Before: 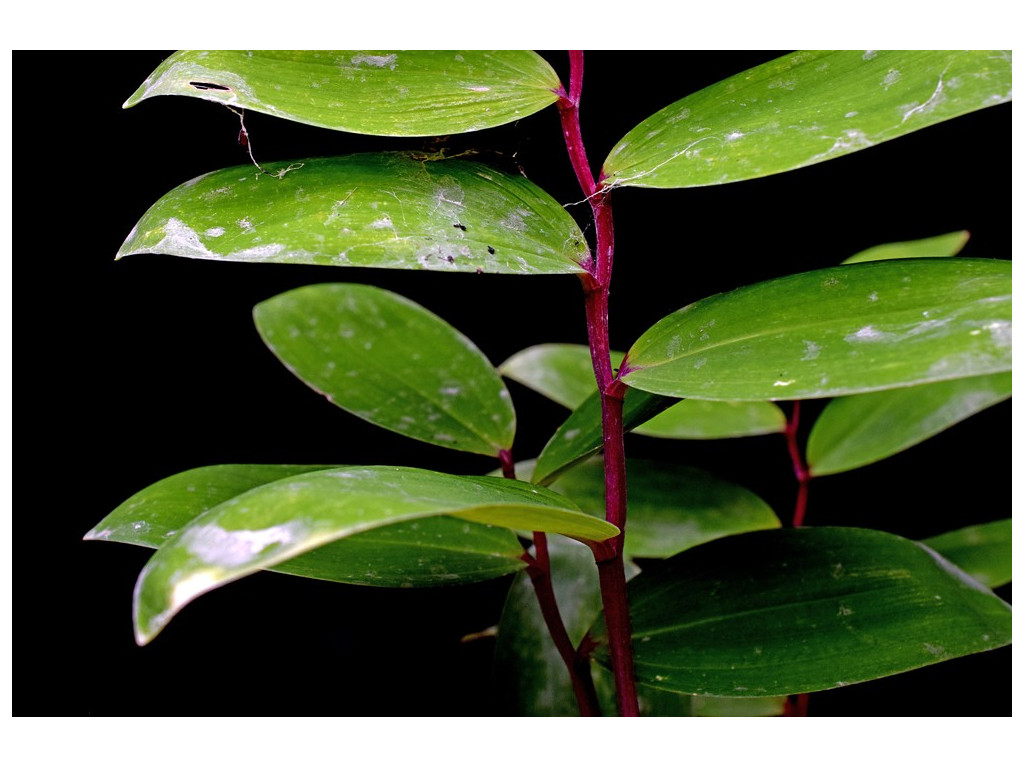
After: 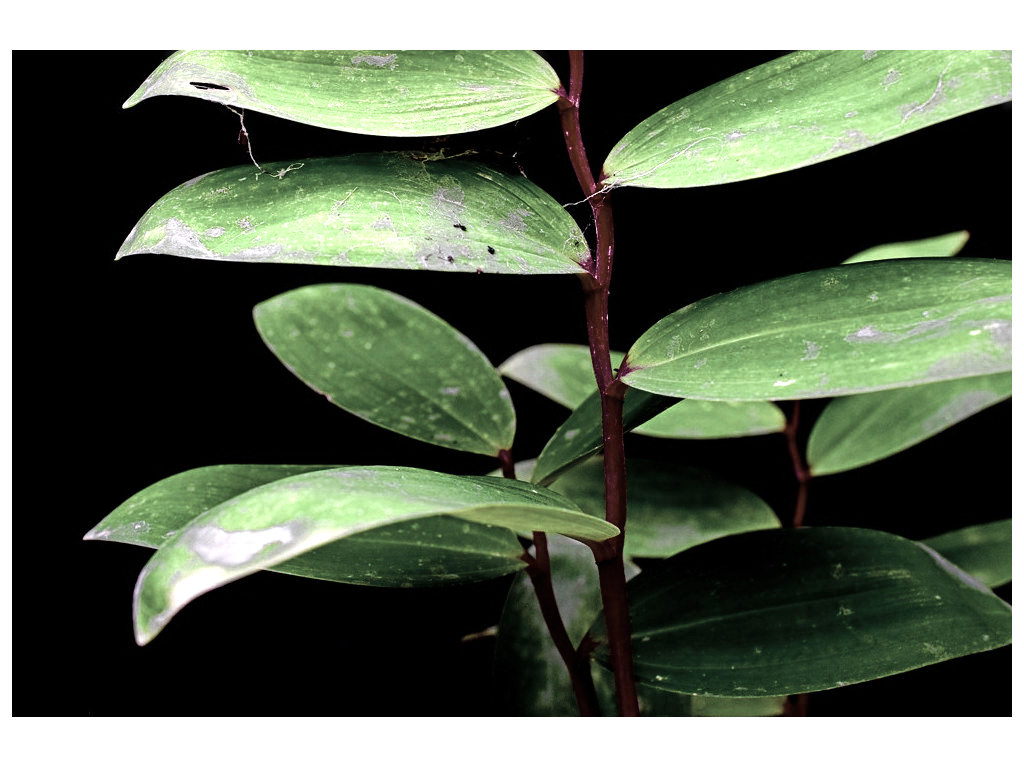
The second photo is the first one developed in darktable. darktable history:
color zones: curves: ch0 [(0.25, 0.667) (0.758, 0.368)]; ch1 [(0.215, 0.245) (0.761, 0.373)]; ch2 [(0.247, 0.554) (0.761, 0.436)]
haze removal: compatibility mode true, adaptive false
color balance rgb: perceptual saturation grading › global saturation 27.175%, perceptual saturation grading › highlights -28.142%, perceptual saturation grading › mid-tones 15.534%, perceptual saturation grading › shadows 33.953%, saturation formula JzAzBz (2021)
